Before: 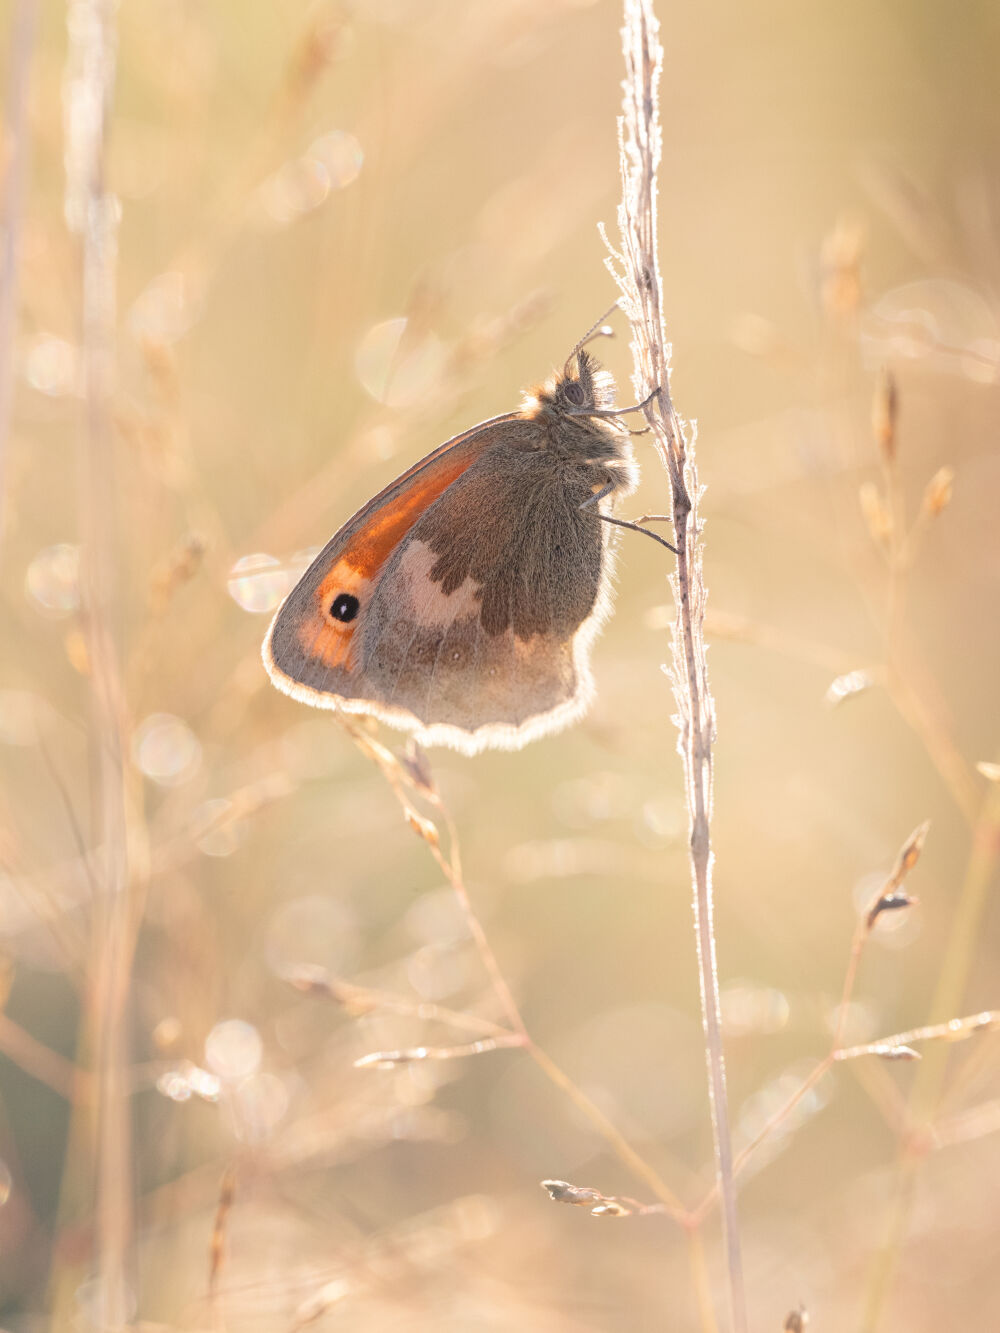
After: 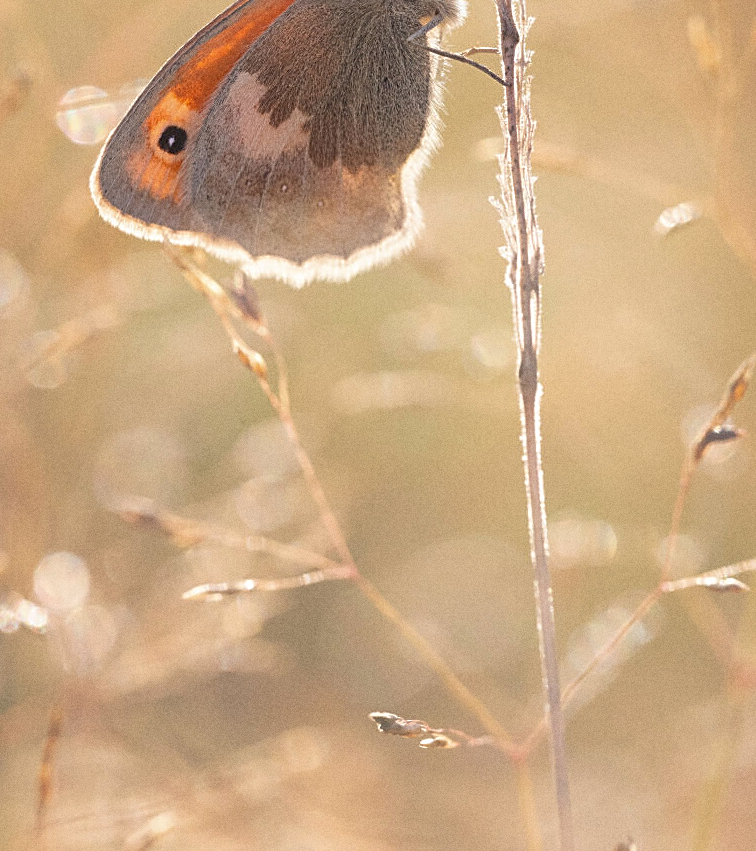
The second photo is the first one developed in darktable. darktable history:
grain: strength 26%
sharpen: on, module defaults
shadows and highlights: on, module defaults
crop and rotate: left 17.299%, top 35.115%, right 7.015%, bottom 1.024%
